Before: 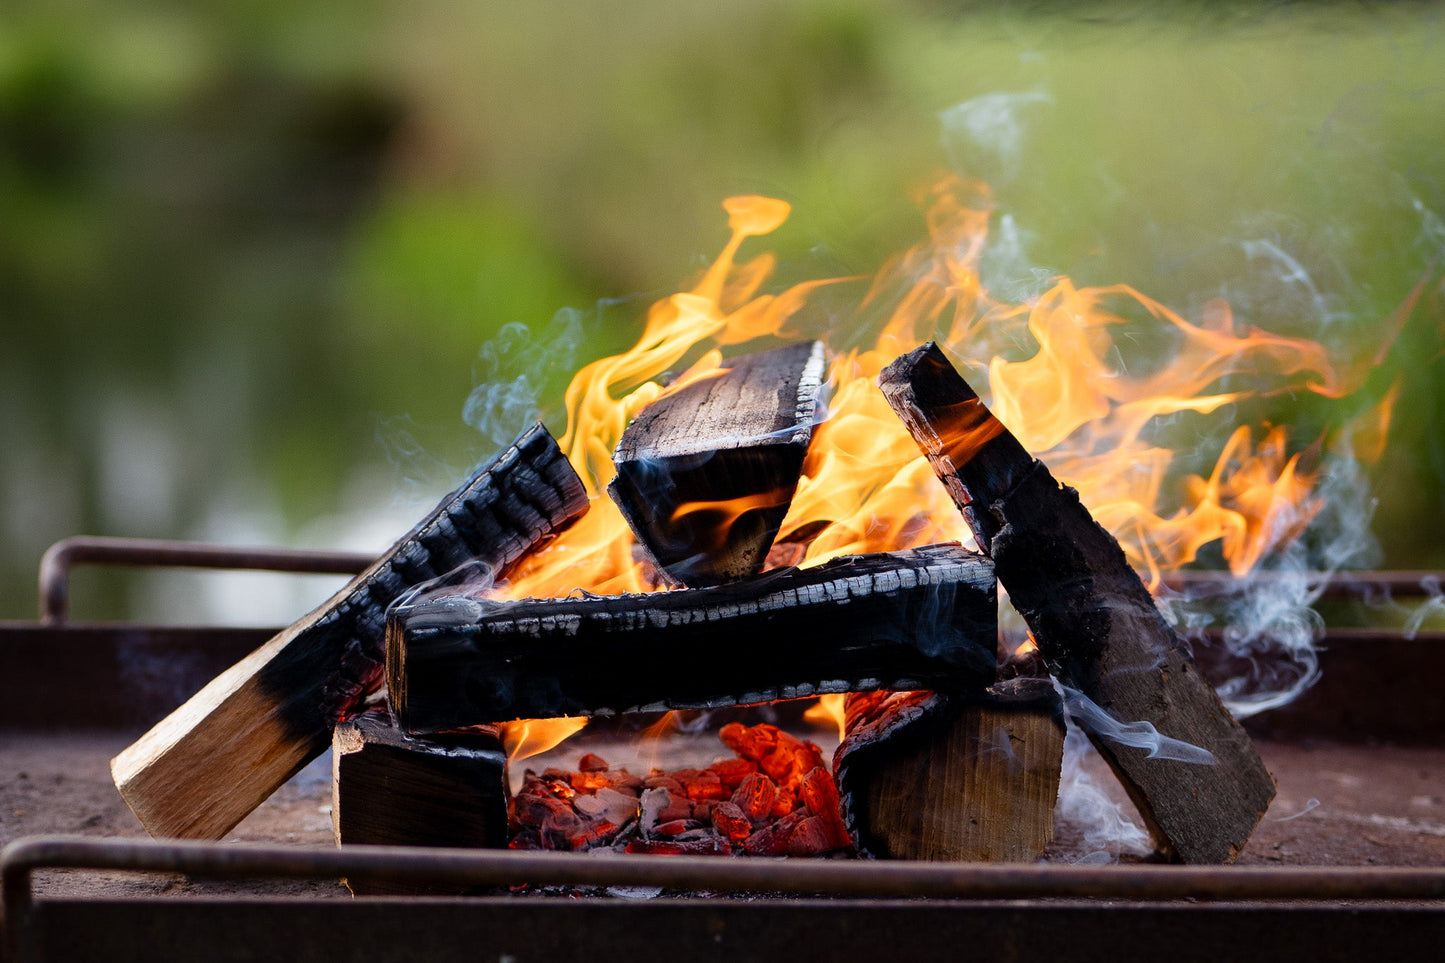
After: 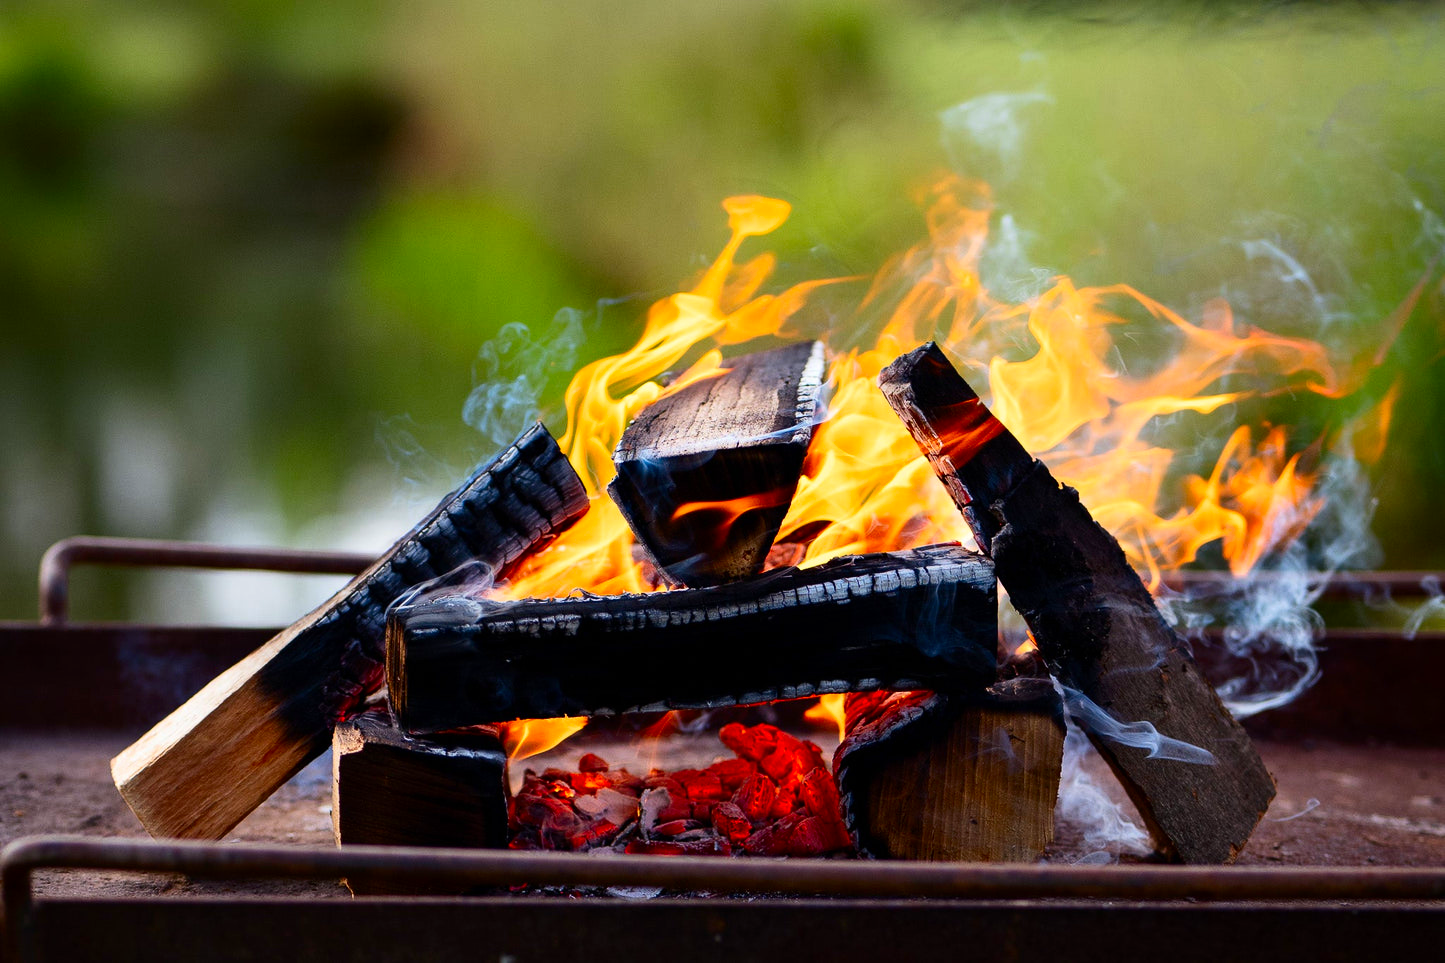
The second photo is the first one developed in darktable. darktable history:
contrast brightness saturation: contrast 0.167, saturation 0.311
